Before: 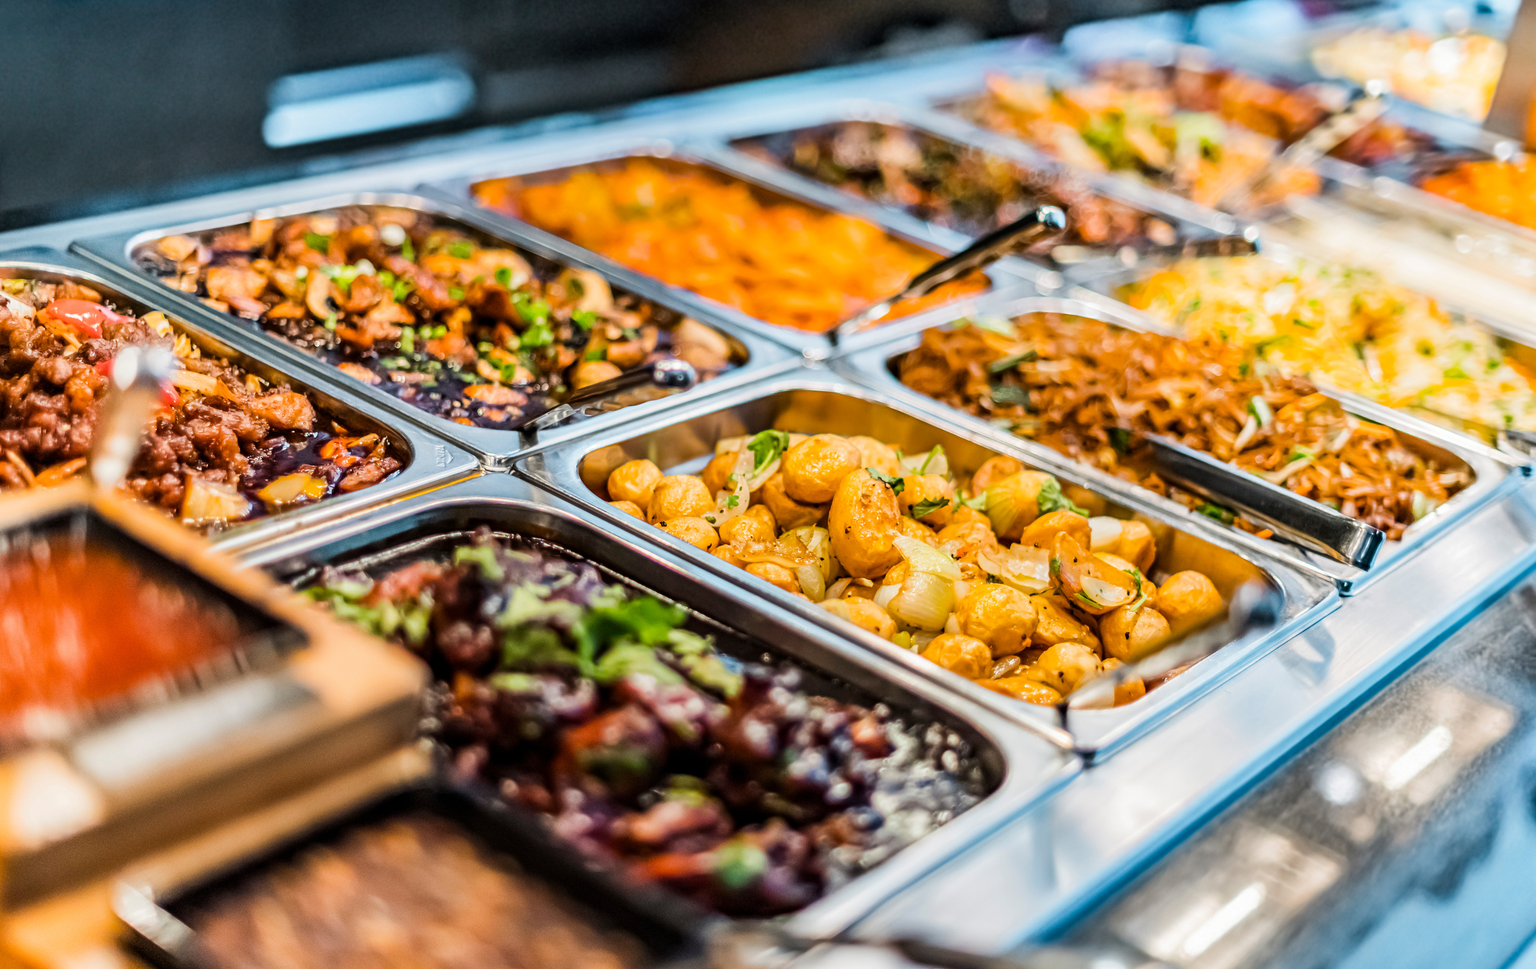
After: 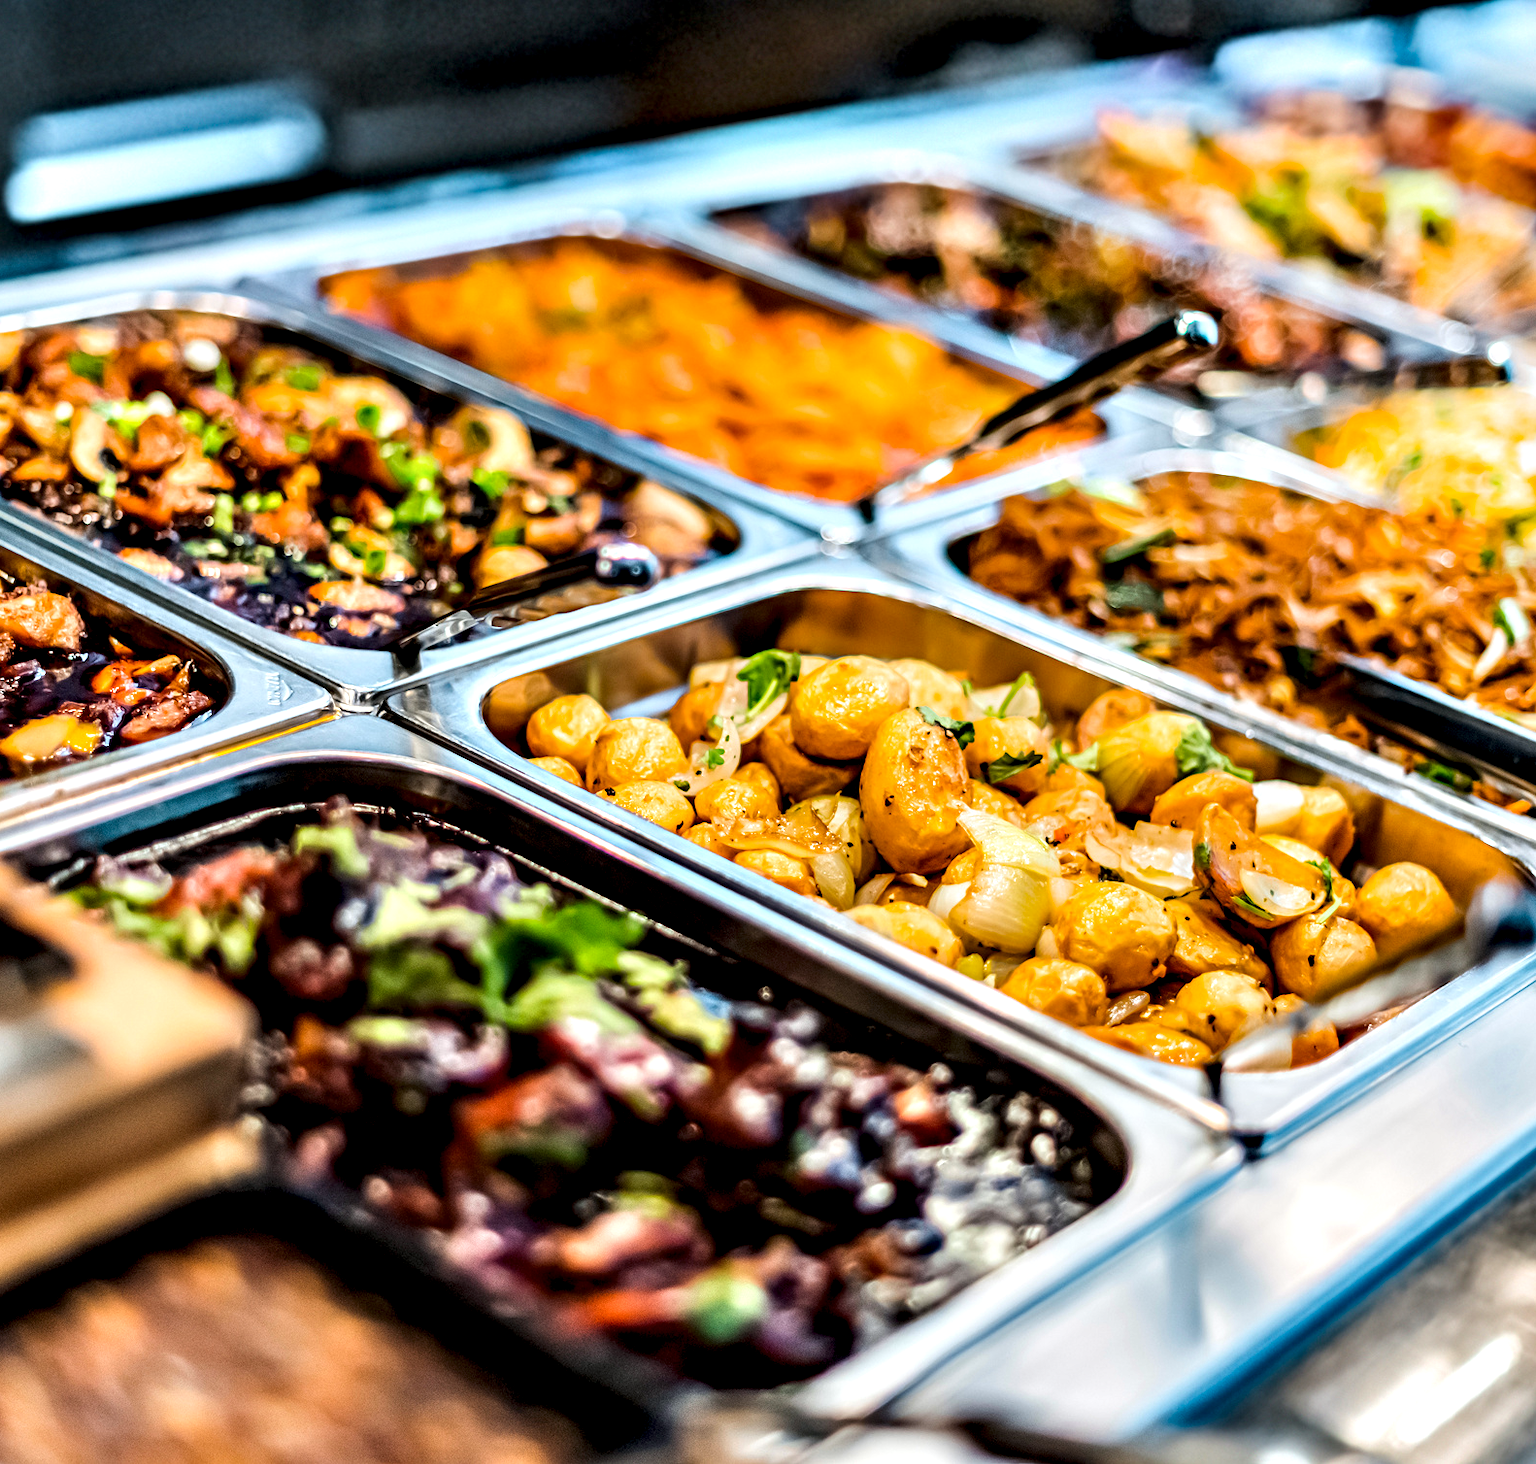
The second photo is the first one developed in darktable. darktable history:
crop: left 16.924%, right 16.886%
contrast equalizer: y [[0.6 ×6], [0.55 ×6], [0 ×6], [0 ×6], [0 ×6]]
